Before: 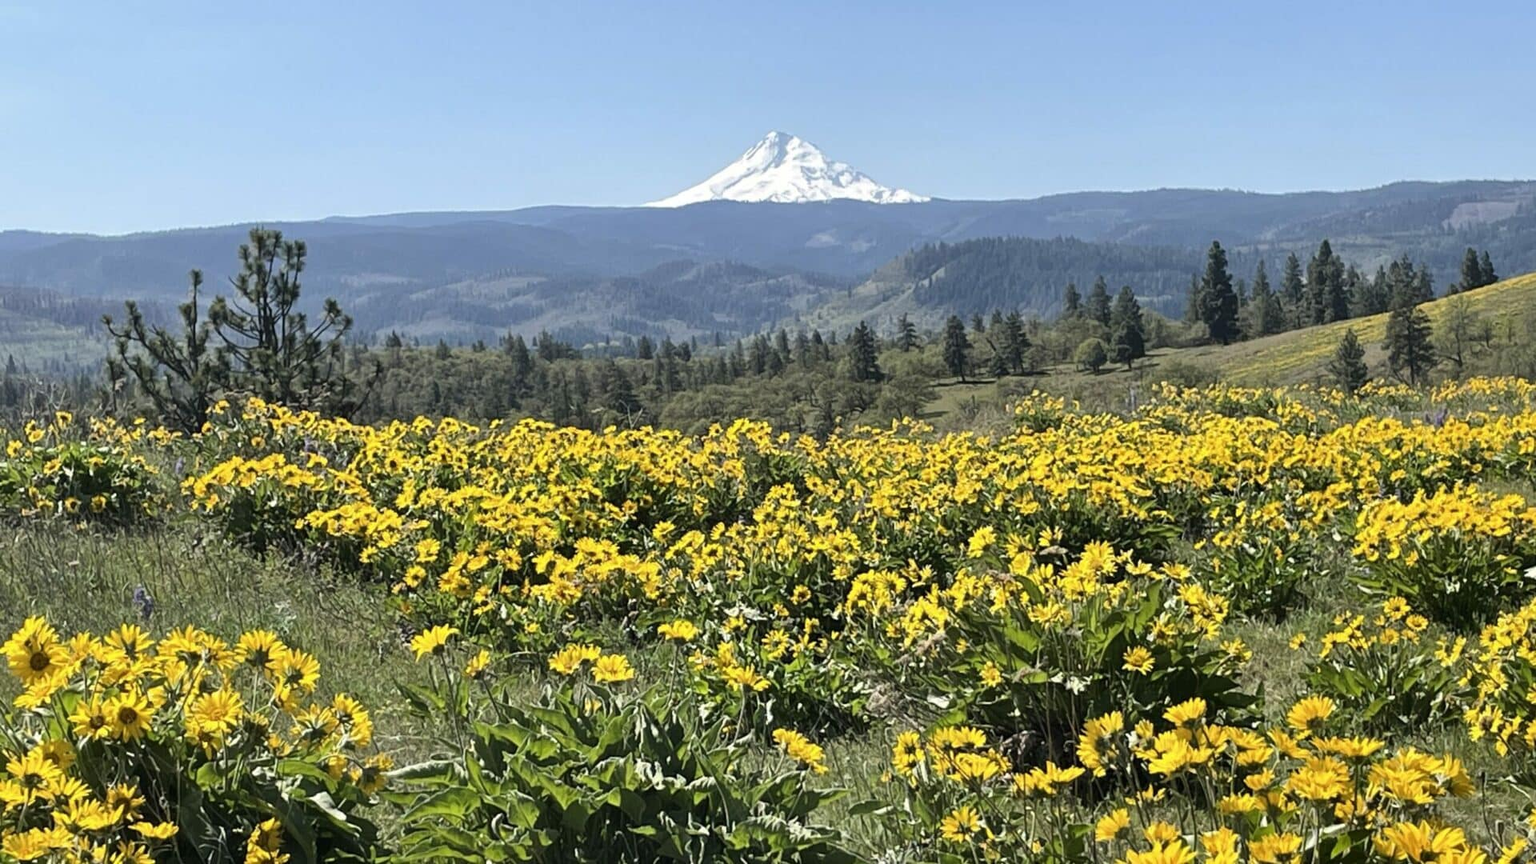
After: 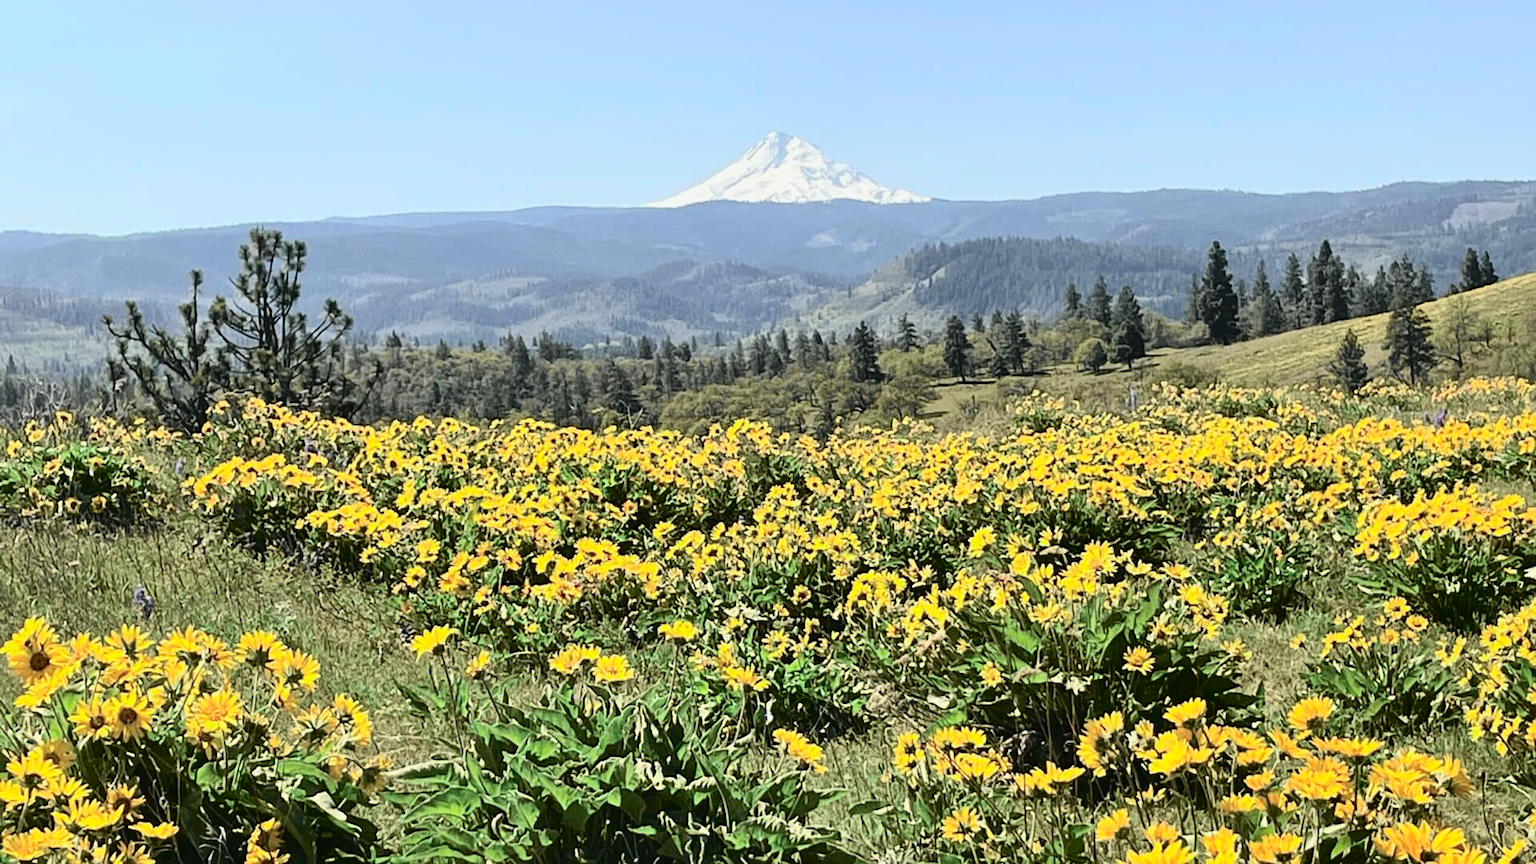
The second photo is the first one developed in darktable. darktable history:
sharpen: amount 0.2
tone curve: curves: ch0 [(0, 0.023) (0.113, 0.081) (0.204, 0.197) (0.498, 0.608) (0.709, 0.819) (0.984, 0.961)]; ch1 [(0, 0) (0.172, 0.123) (0.317, 0.272) (0.414, 0.382) (0.476, 0.479) (0.505, 0.501) (0.528, 0.54) (0.618, 0.647) (0.709, 0.764) (1, 1)]; ch2 [(0, 0) (0.411, 0.424) (0.492, 0.502) (0.521, 0.521) (0.55, 0.576) (0.686, 0.638) (1, 1)], color space Lab, independent channels, preserve colors none
